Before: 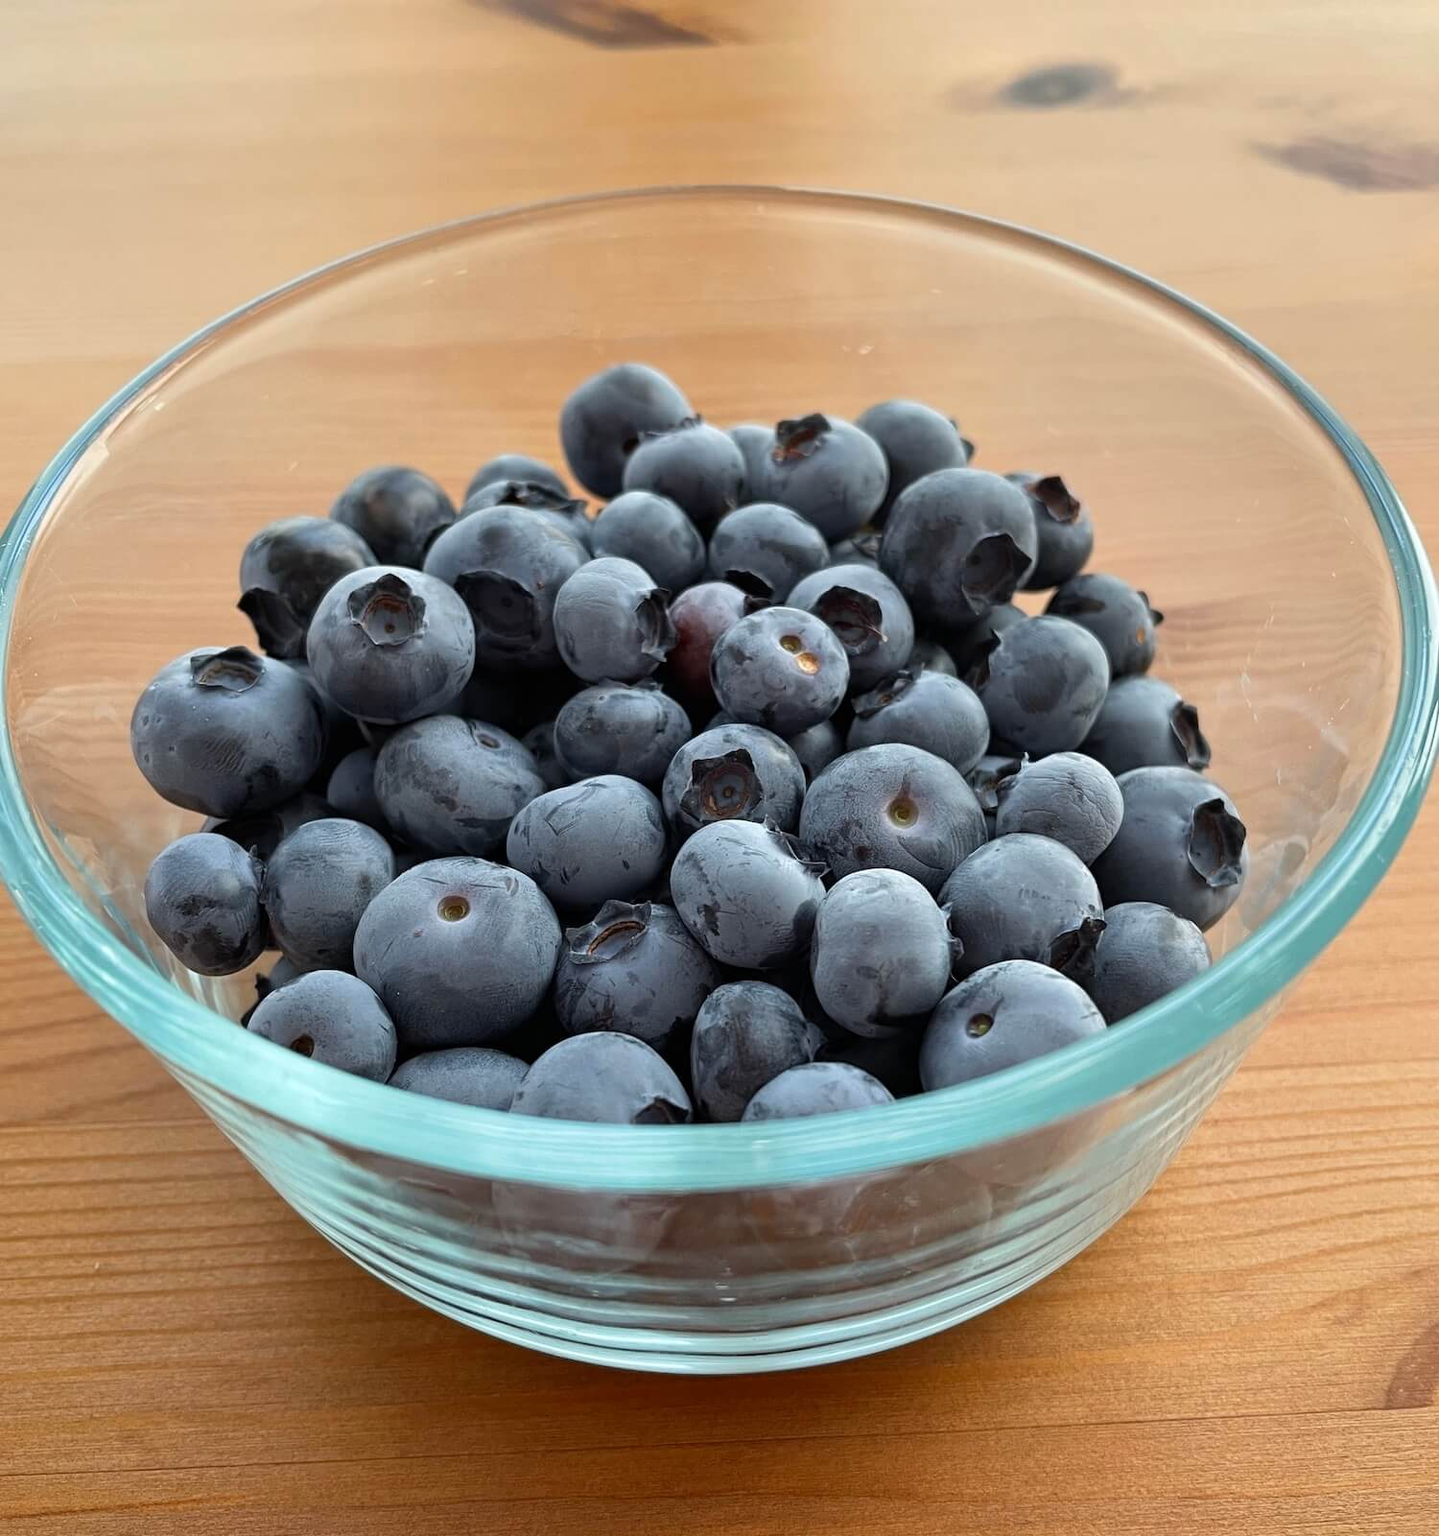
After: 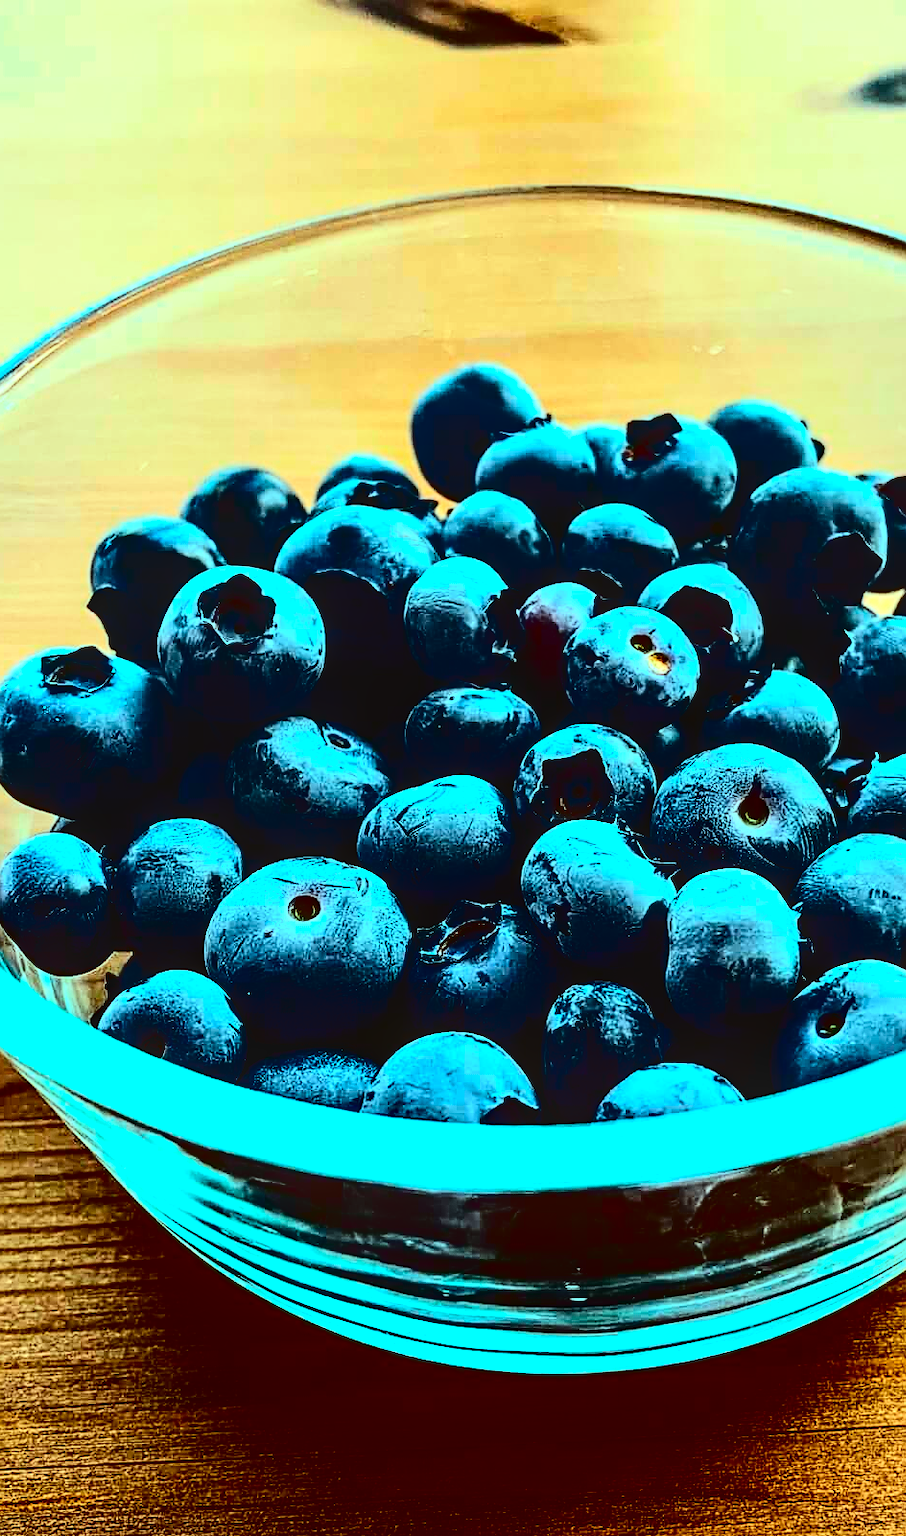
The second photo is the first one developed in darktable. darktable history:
local contrast: on, module defaults
contrast equalizer: y [[0.6 ×6], [0.55 ×6], [0 ×6], [0 ×6], [0 ×6]]
exposure: black level correction -0.03, compensate highlight preservation false
contrast brightness saturation: contrast 0.75, brightness -0.988, saturation 0.989
crop: left 10.462%, right 26.506%
color balance rgb: shadows lift › chroma 3.016%, shadows lift › hue 281.57°, highlights gain › chroma 4.084%, highlights gain › hue 199.34°, global offset › luminance -0.51%, perceptual saturation grading › global saturation -3.595%
tone equalizer: -8 EV -0.379 EV, -7 EV -0.425 EV, -6 EV -0.32 EV, -5 EV -0.185 EV, -3 EV 0.21 EV, -2 EV 0.323 EV, -1 EV 0.375 EV, +0 EV 0.391 EV, mask exposure compensation -0.492 EV
sharpen: on, module defaults
